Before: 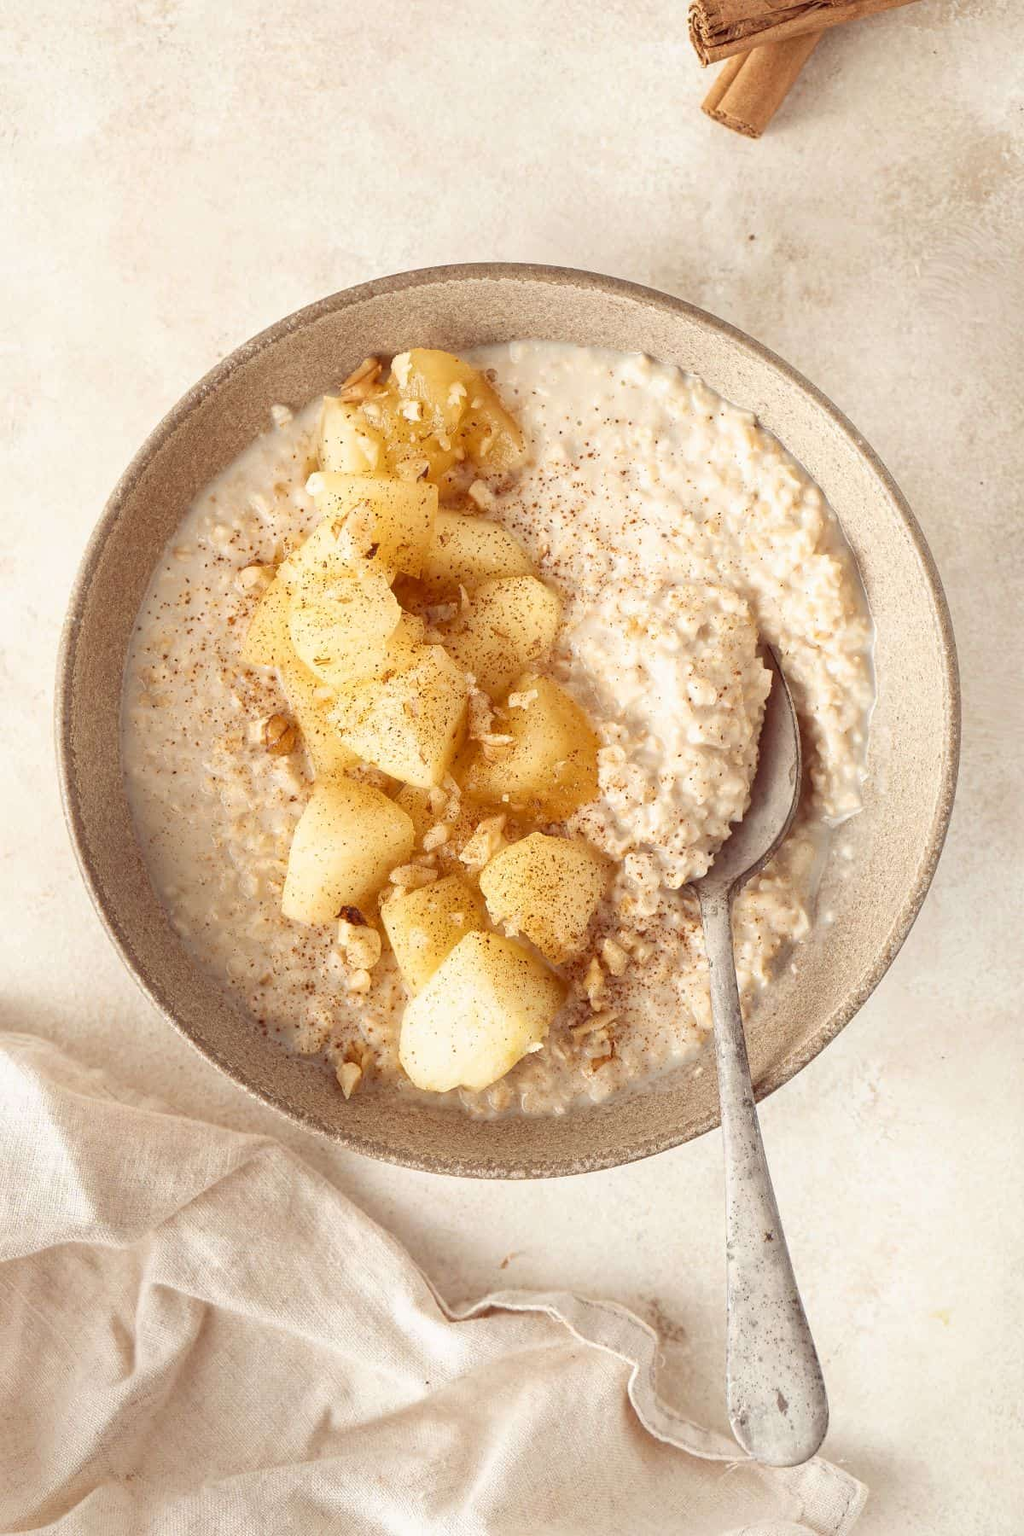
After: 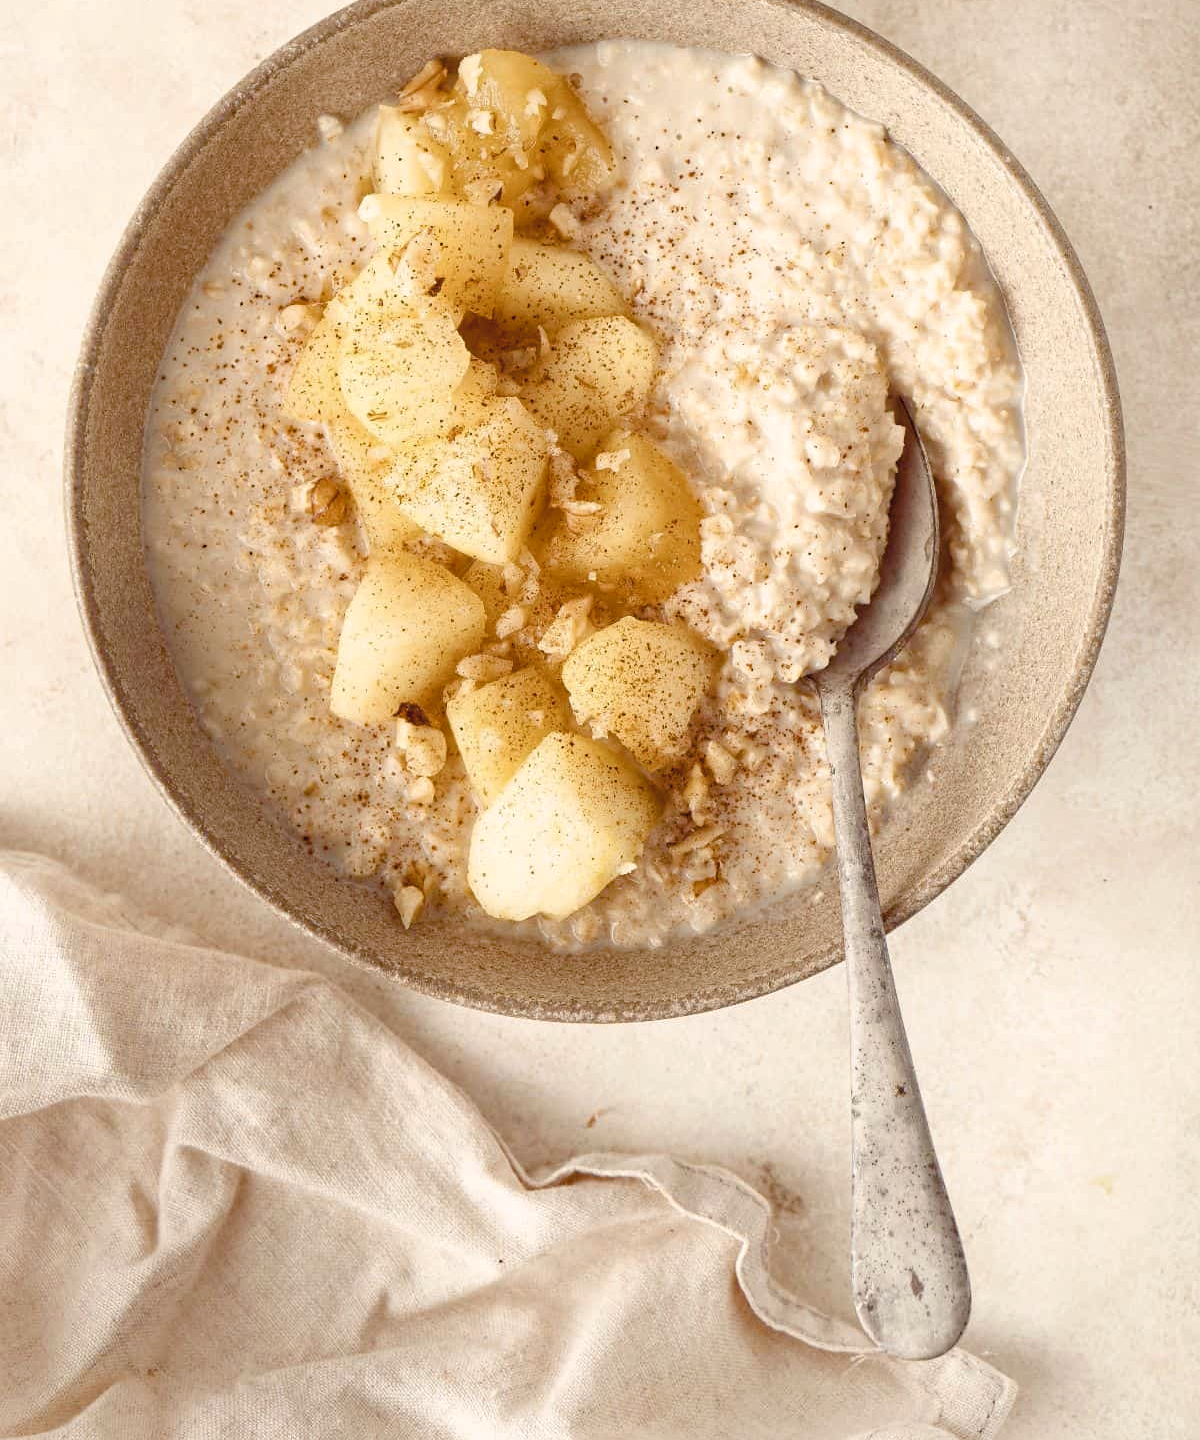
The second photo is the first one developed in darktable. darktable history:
color balance rgb: perceptual saturation grading › global saturation 20%, perceptual saturation grading › highlights -25%, perceptual saturation grading › shadows 50%
crop and rotate: top 19.998%
haze removal: adaptive false
color correction: highlights a* 2.75, highlights b* 5, shadows a* -2.04, shadows b* -4.84, saturation 0.8
